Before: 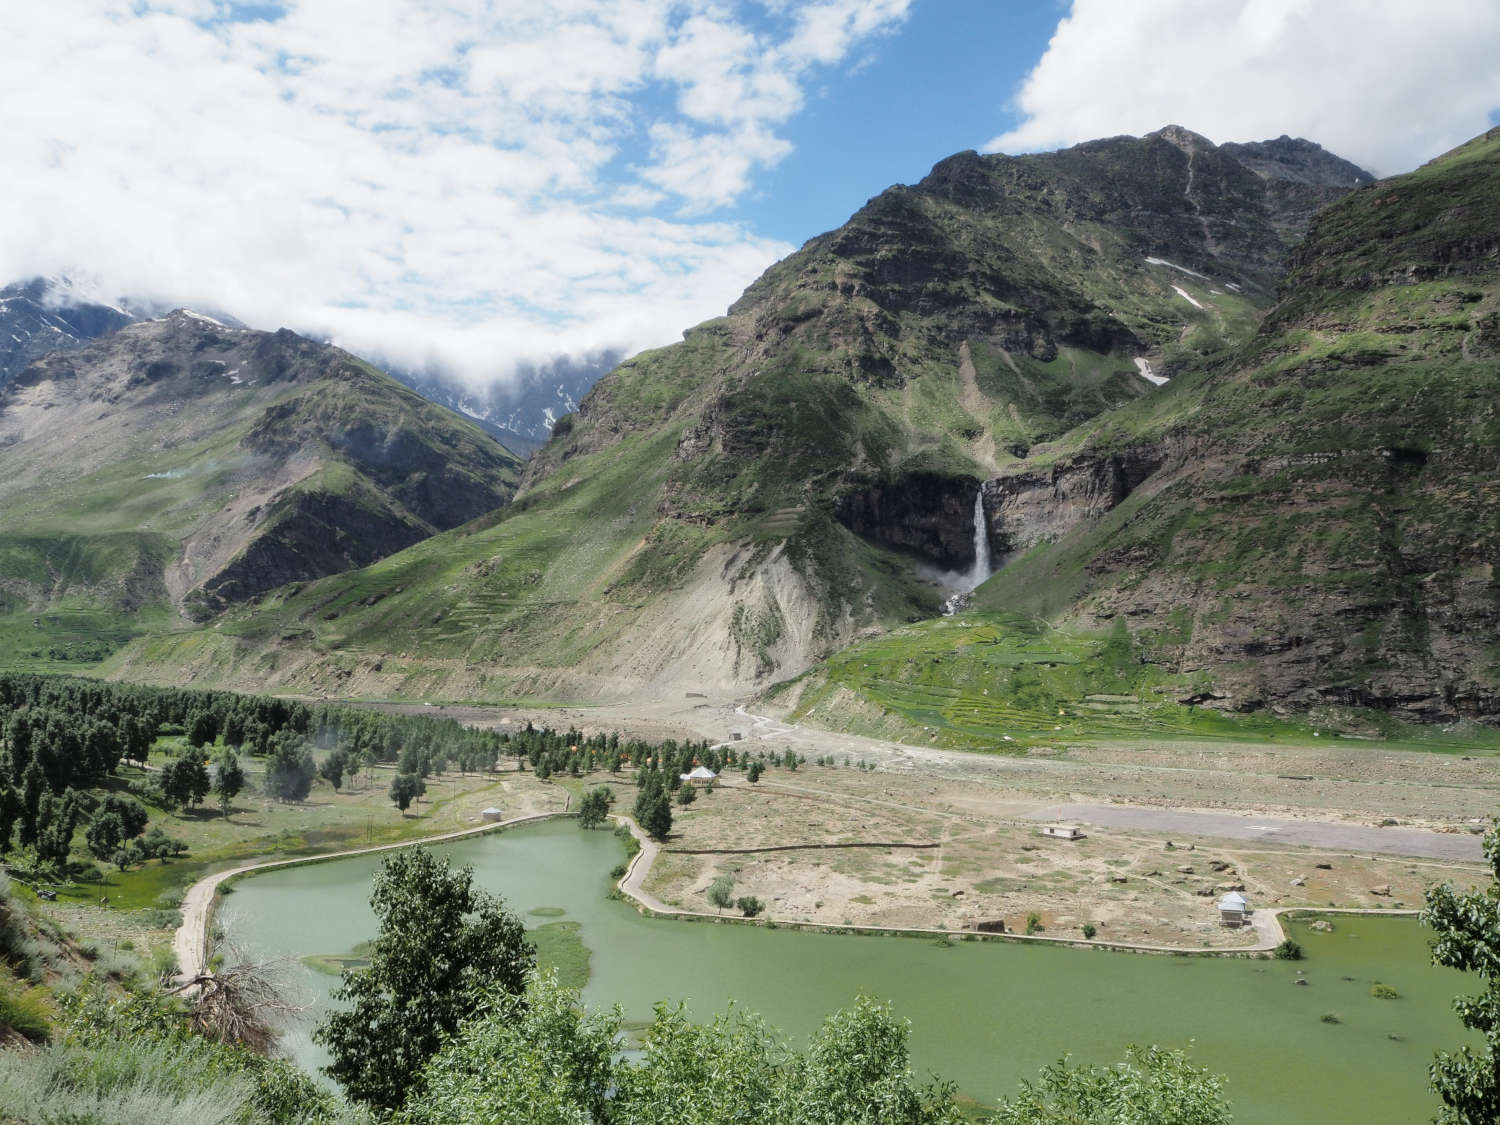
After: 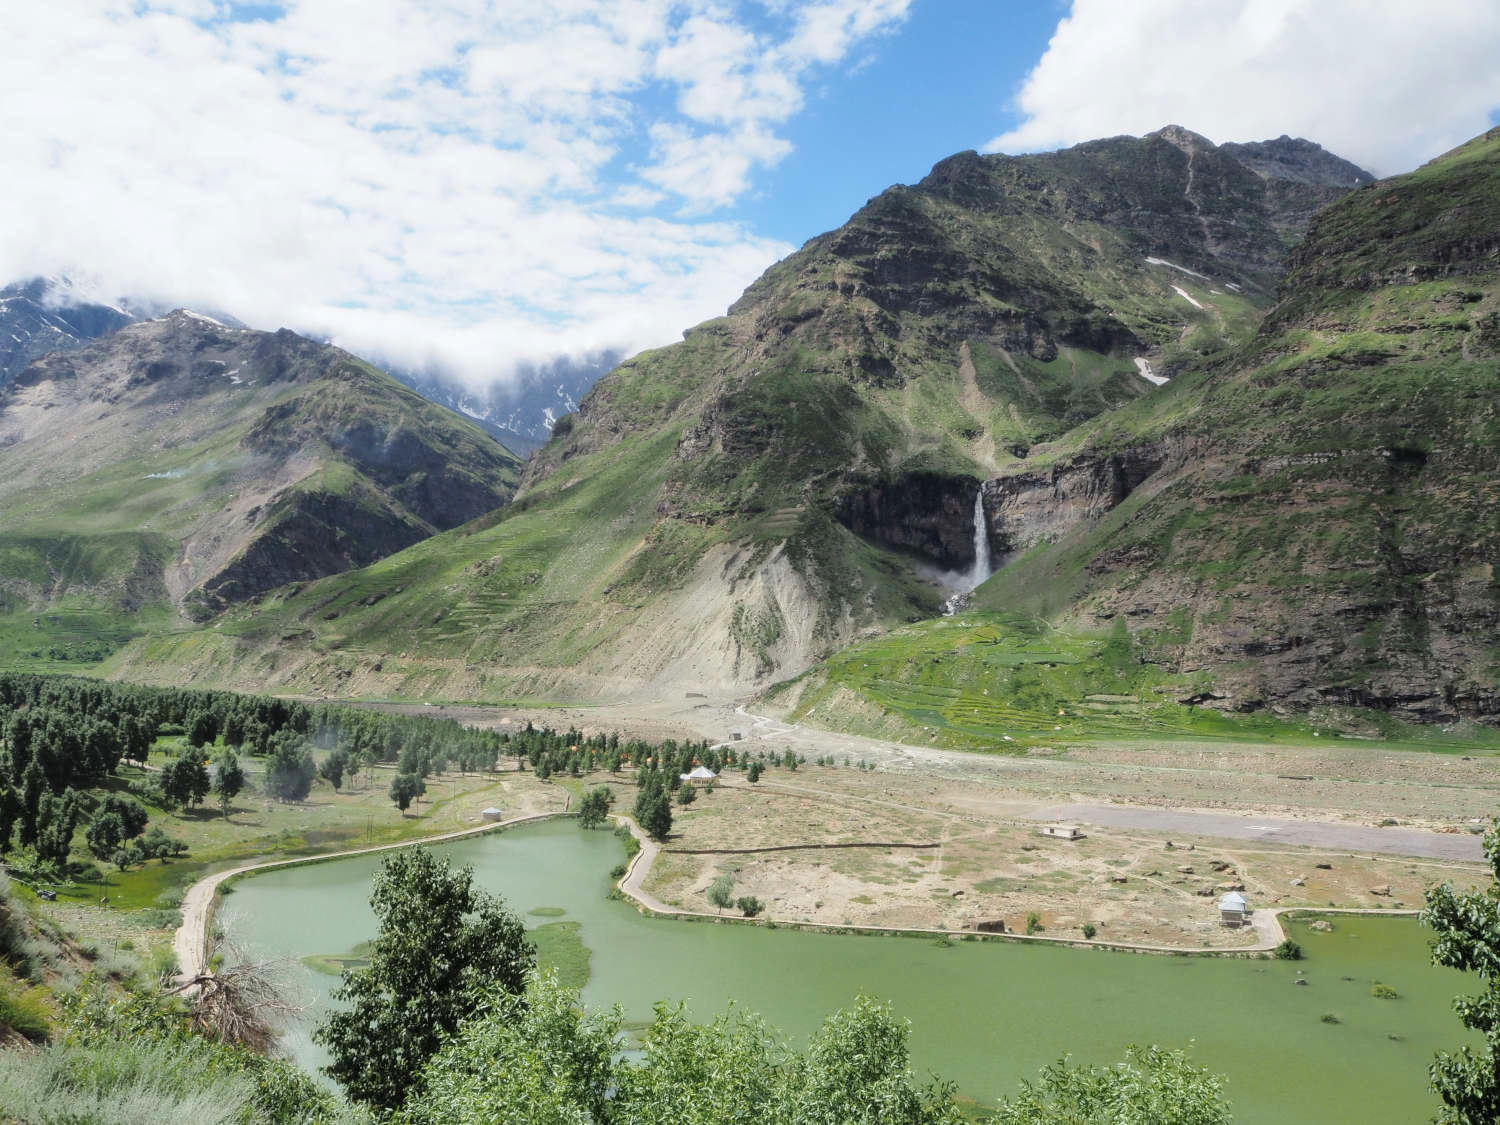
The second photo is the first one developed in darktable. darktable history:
contrast brightness saturation: contrast 0.033, brightness 0.064, saturation 0.122
